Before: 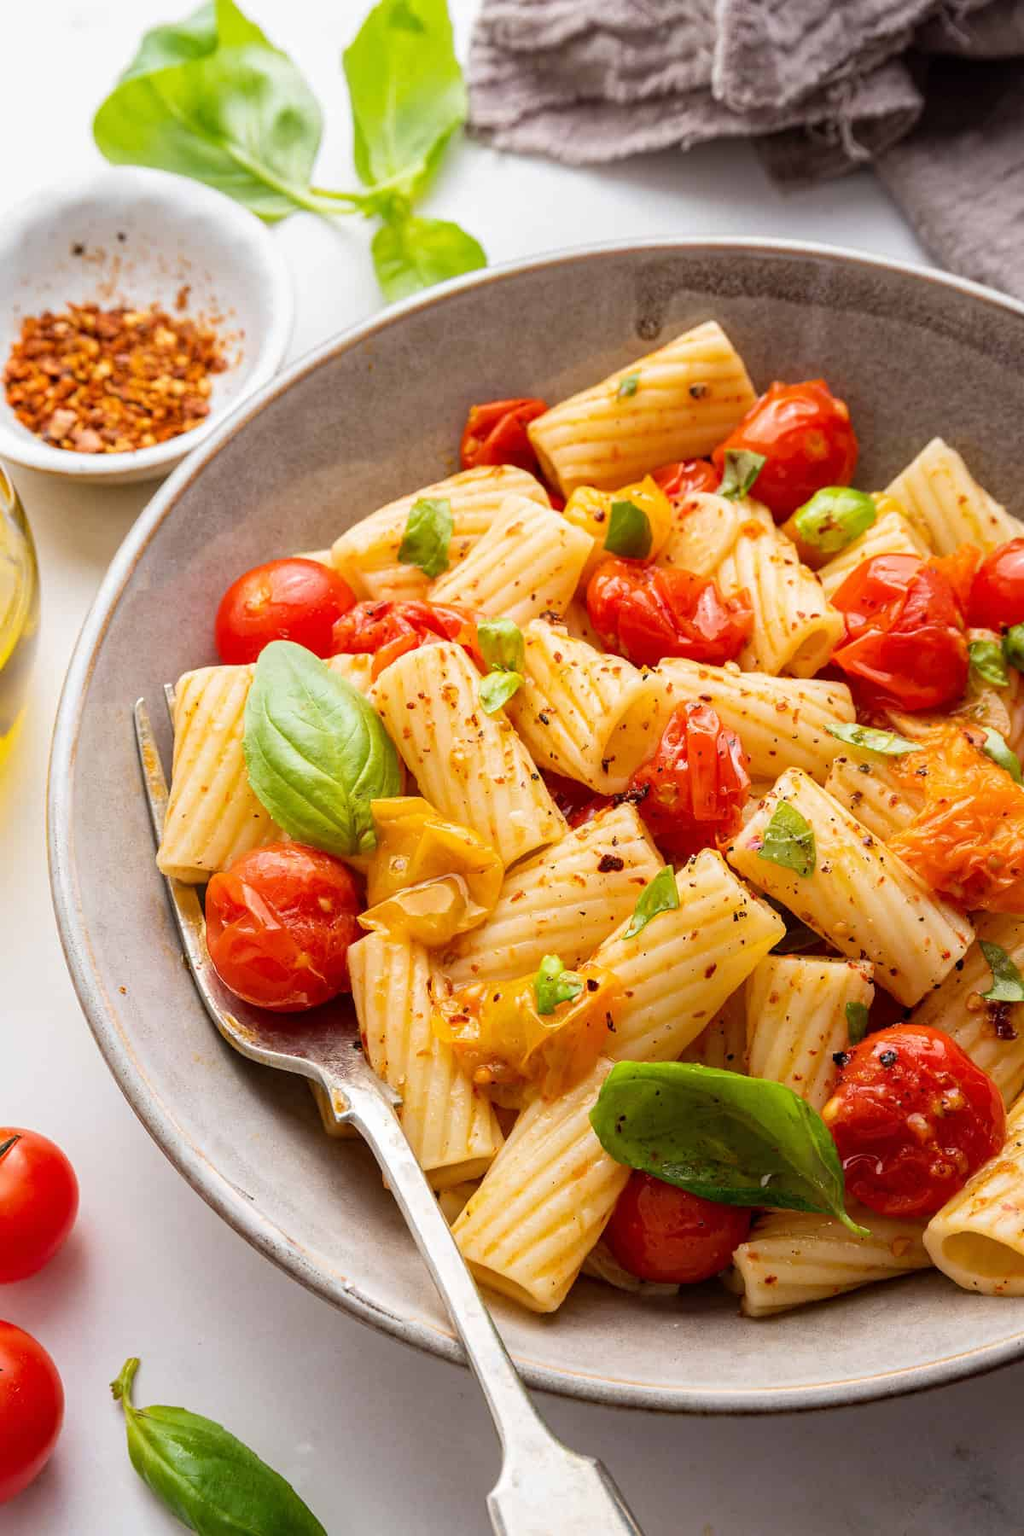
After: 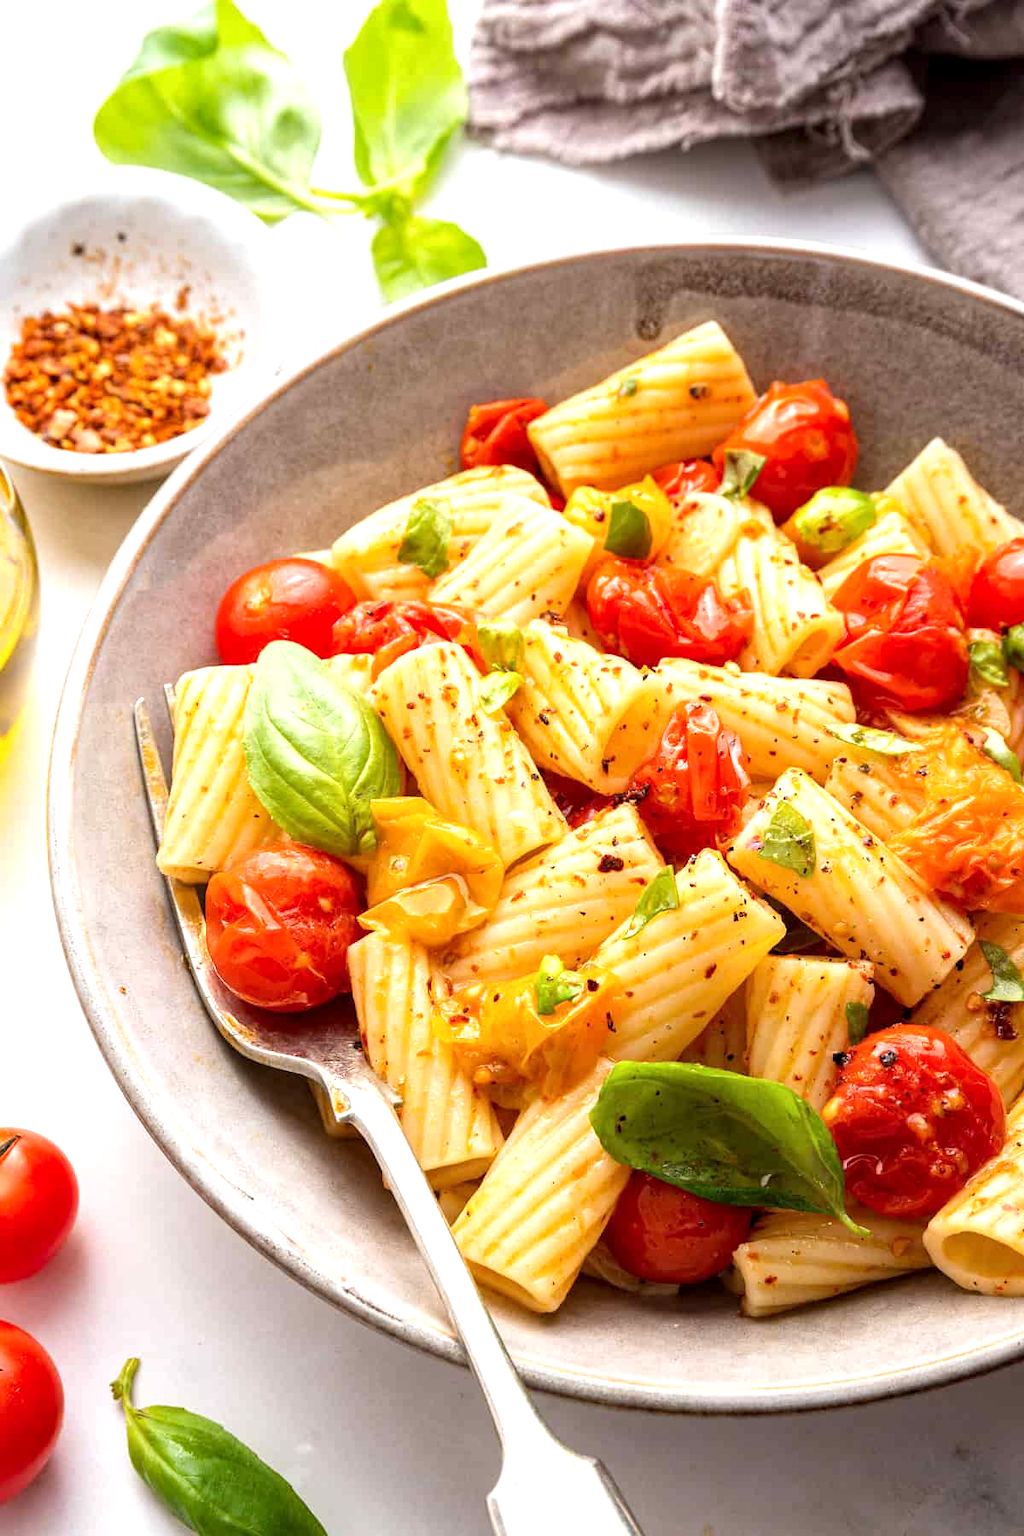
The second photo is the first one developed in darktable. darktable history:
exposure: exposure 0.562 EV, compensate exposure bias true, compensate highlight preservation false
local contrast: highlights 102%, shadows 102%, detail 119%, midtone range 0.2
